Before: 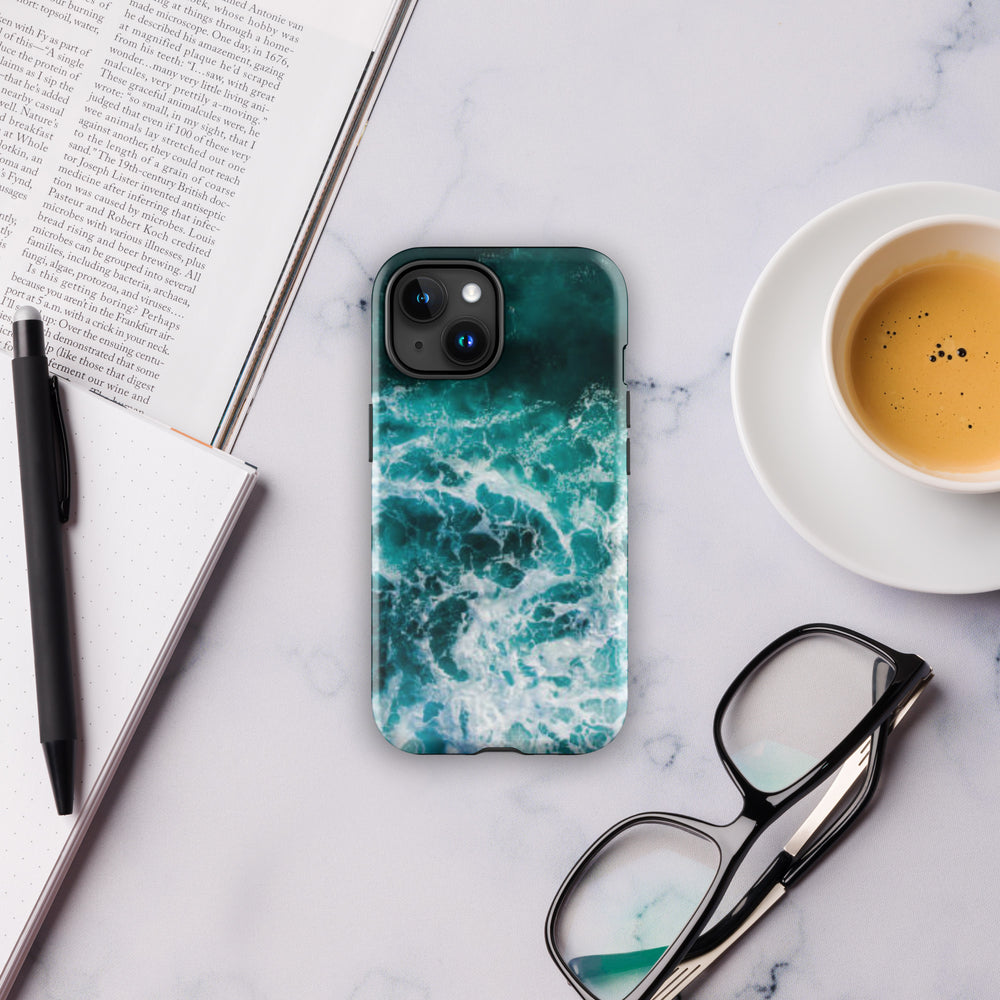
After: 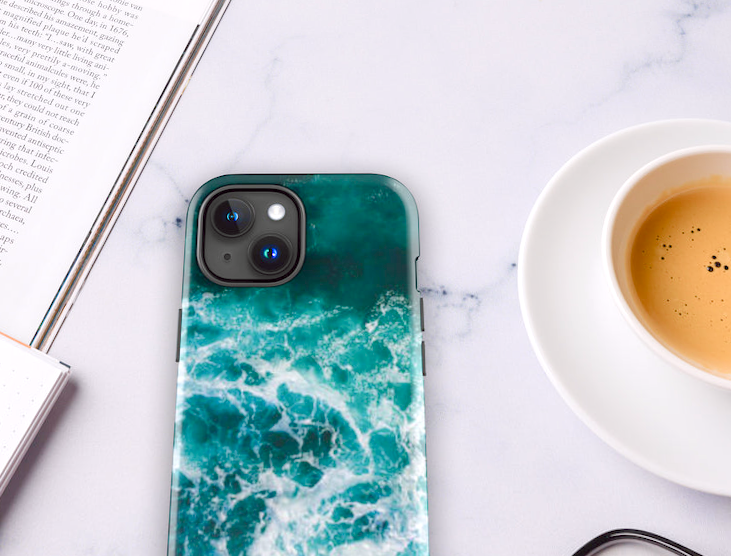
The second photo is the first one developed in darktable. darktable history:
exposure: black level correction 0, exposure 0.7 EV, compensate exposure bias true, compensate highlight preservation false
color balance: lift [1, 1, 0.999, 1.001], gamma [1, 1.003, 1.005, 0.995], gain [1, 0.992, 0.988, 1.012], contrast 5%, output saturation 110%
crop and rotate: left 11.812%, bottom 42.776%
color balance rgb: shadows lift › chroma 1%, shadows lift › hue 113°, highlights gain › chroma 0.2%, highlights gain › hue 333°, perceptual saturation grading › global saturation 20%, perceptual saturation grading › highlights -50%, perceptual saturation grading › shadows 25%, contrast -20%
rotate and perspective: rotation 0.72°, lens shift (vertical) -0.352, lens shift (horizontal) -0.051, crop left 0.152, crop right 0.859, crop top 0.019, crop bottom 0.964
